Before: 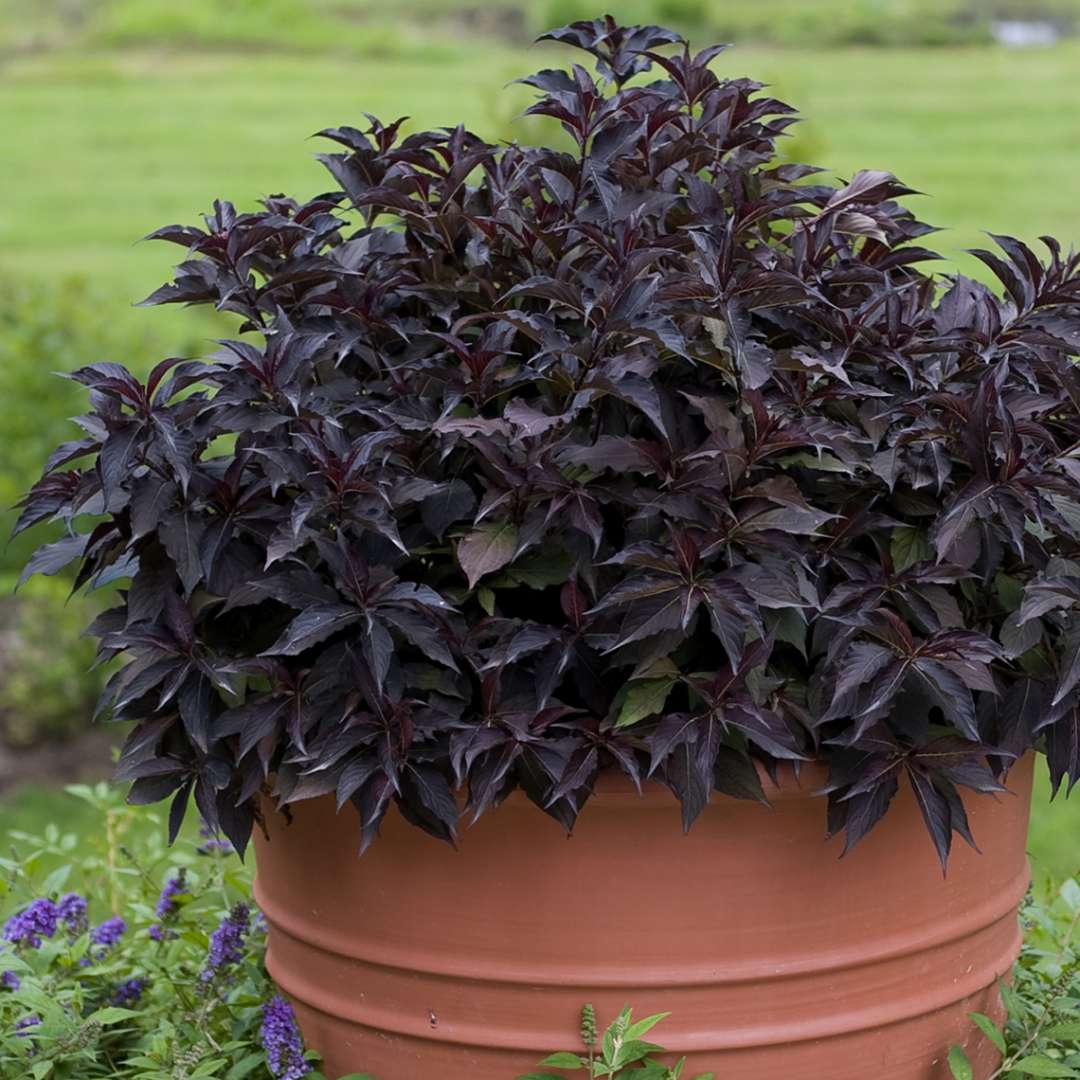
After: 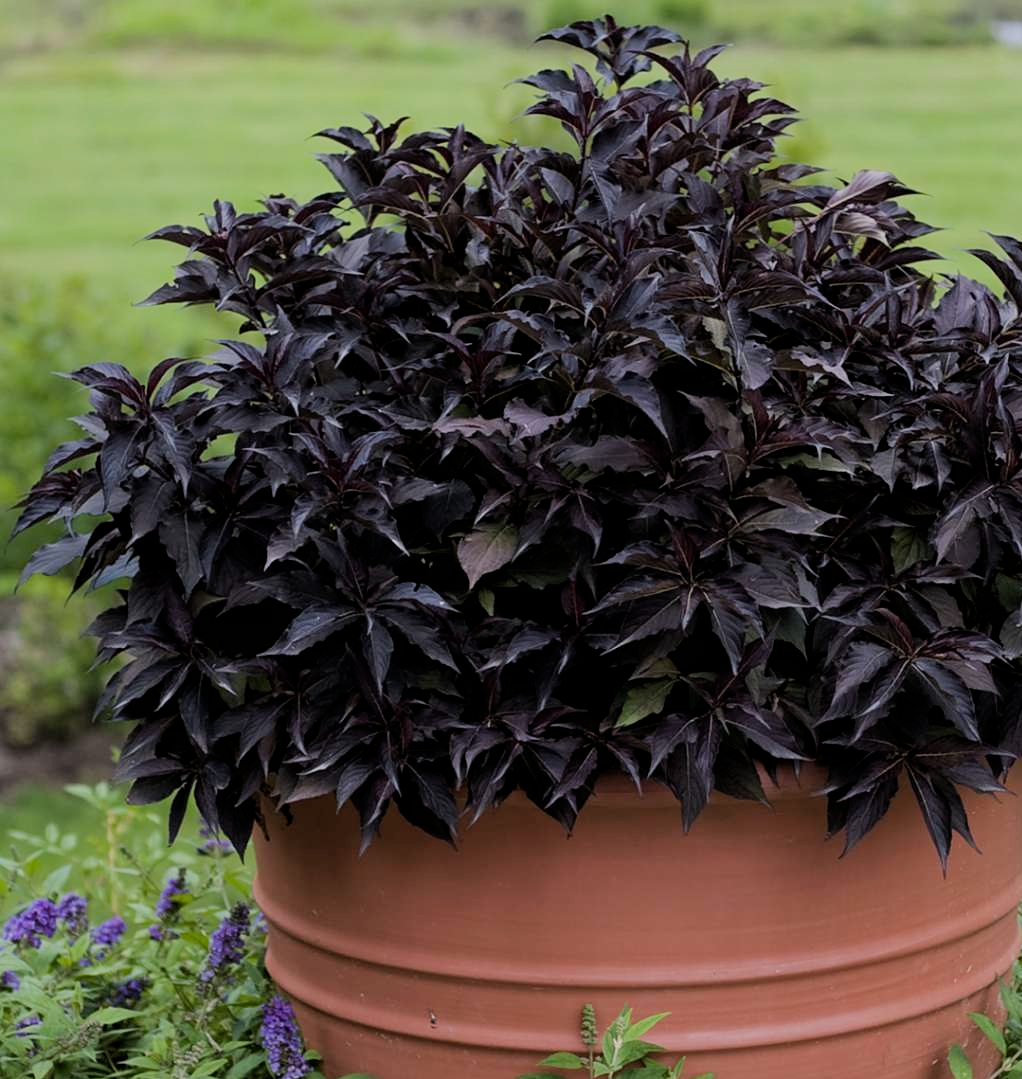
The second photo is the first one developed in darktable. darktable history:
filmic rgb: black relative exposure -5 EV, white relative exposure 3.96 EV, threshold 5.97 EV, hardness 2.9, contrast 1.098, contrast in shadows safe, enable highlight reconstruction true
crop and rotate: left 0%, right 5.361%
